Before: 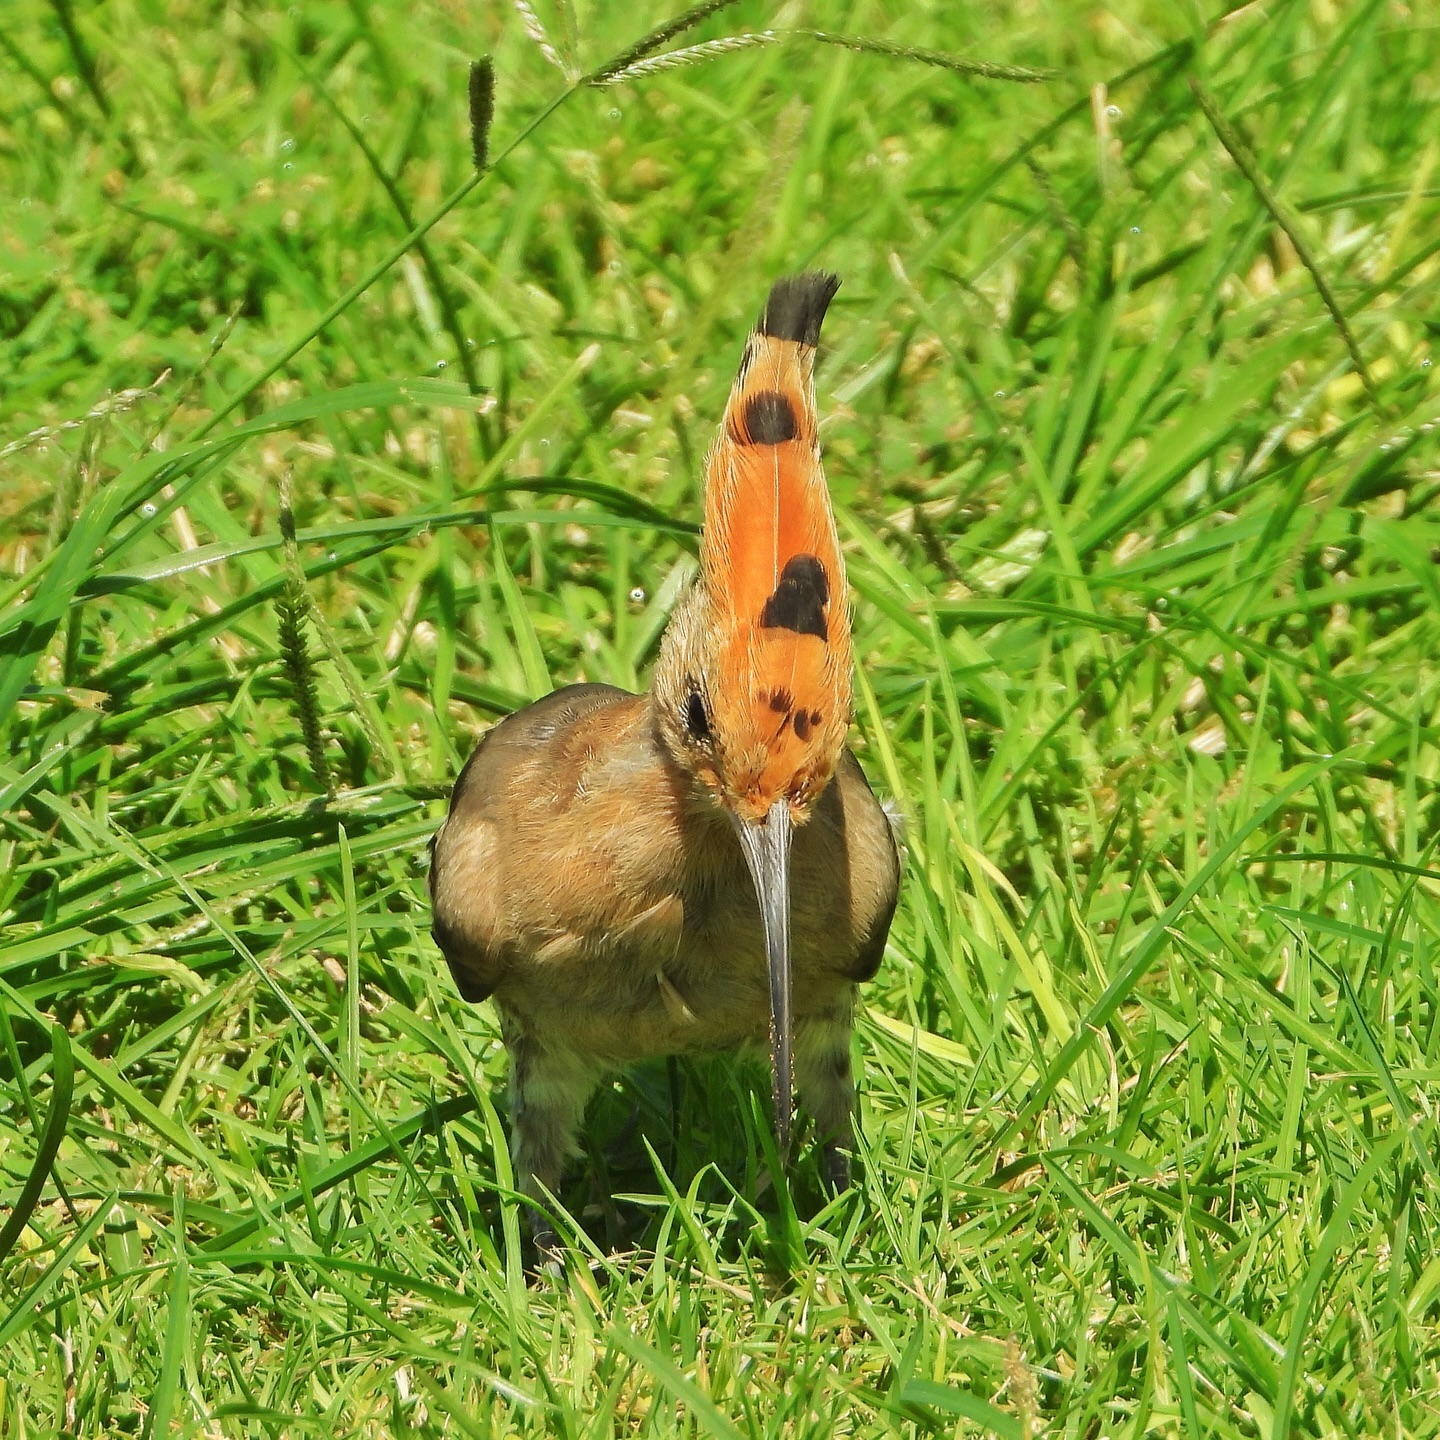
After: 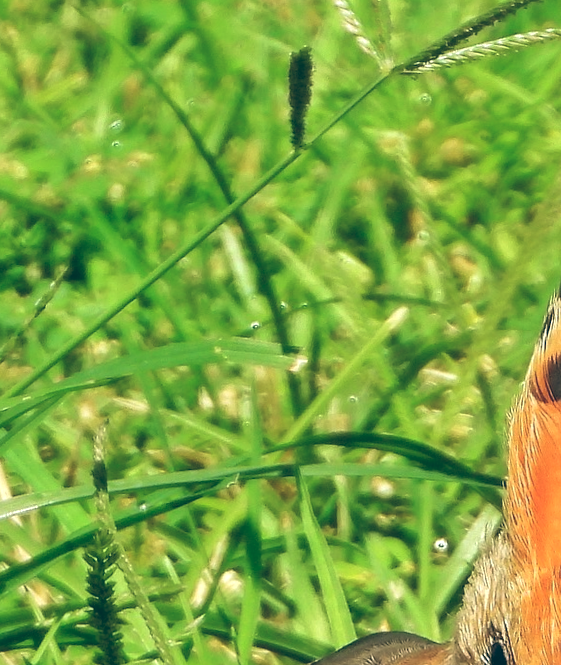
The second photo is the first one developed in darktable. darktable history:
color balance: lift [1.016, 0.983, 1, 1.017], gamma [0.958, 1, 1, 1], gain [0.981, 1.007, 0.993, 1.002], input saturation 118.26%, contrast 13.43%, contrast fulcrum 21.62%, output saturation 82.76%
rotate and perspective: rotation 0.215°, lens shift (vertical) -0.139, crop left 0.069, crop right 0.939, crop top 0.002, crop bottom 0.996
crop and rotate: left 10.817%, top 0.062%, right 47.194%, bottom 53.626%
